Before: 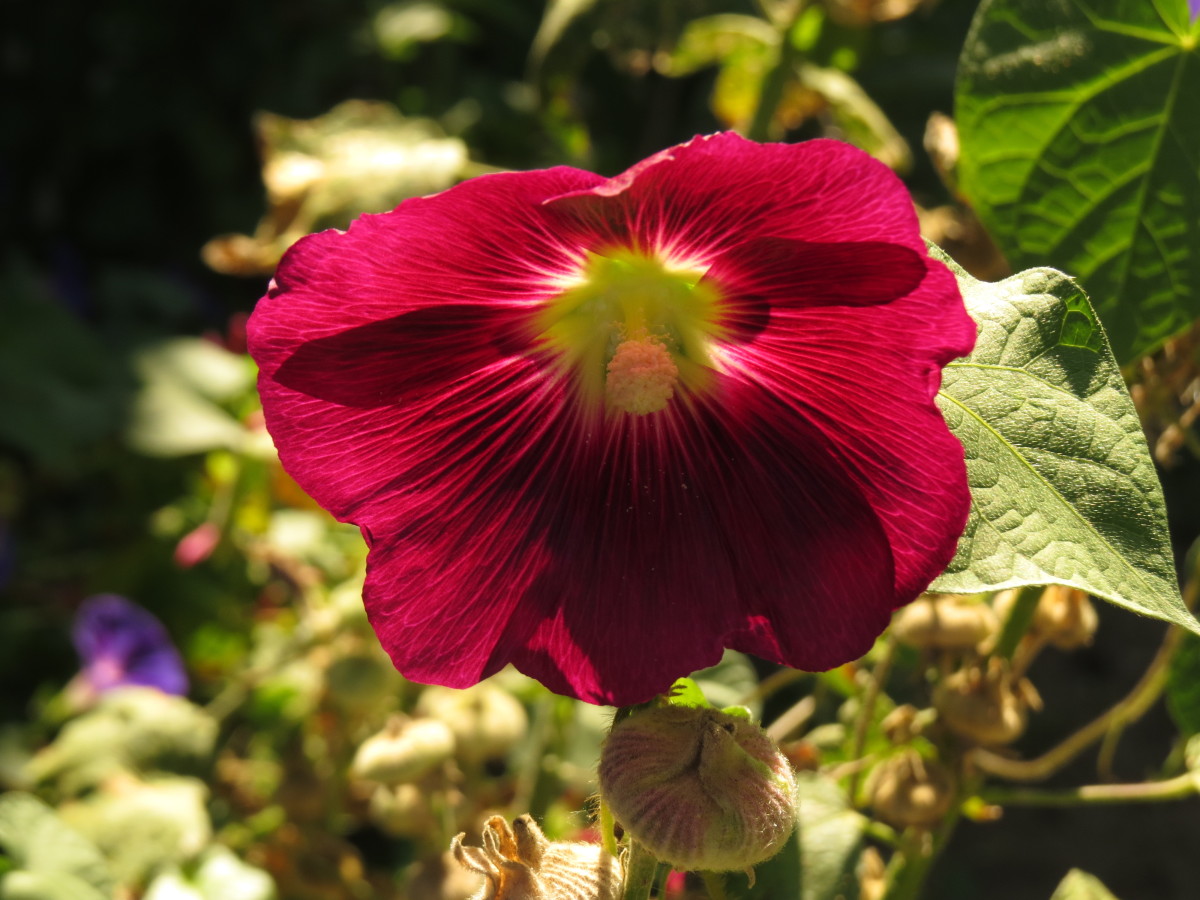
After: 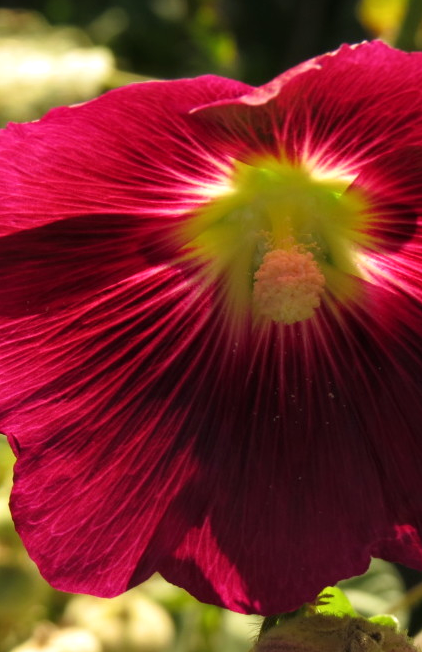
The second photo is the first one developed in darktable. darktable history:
contrast equalizer: octaves 7, y [[0.6 ×6], [0.55 ×6], [0 ×6], [0 ×6], [0 ×6]], mix 0.2
crop and rotate: left 29.476%, top 10.214%, right 35.32%, bottom 17.333%
